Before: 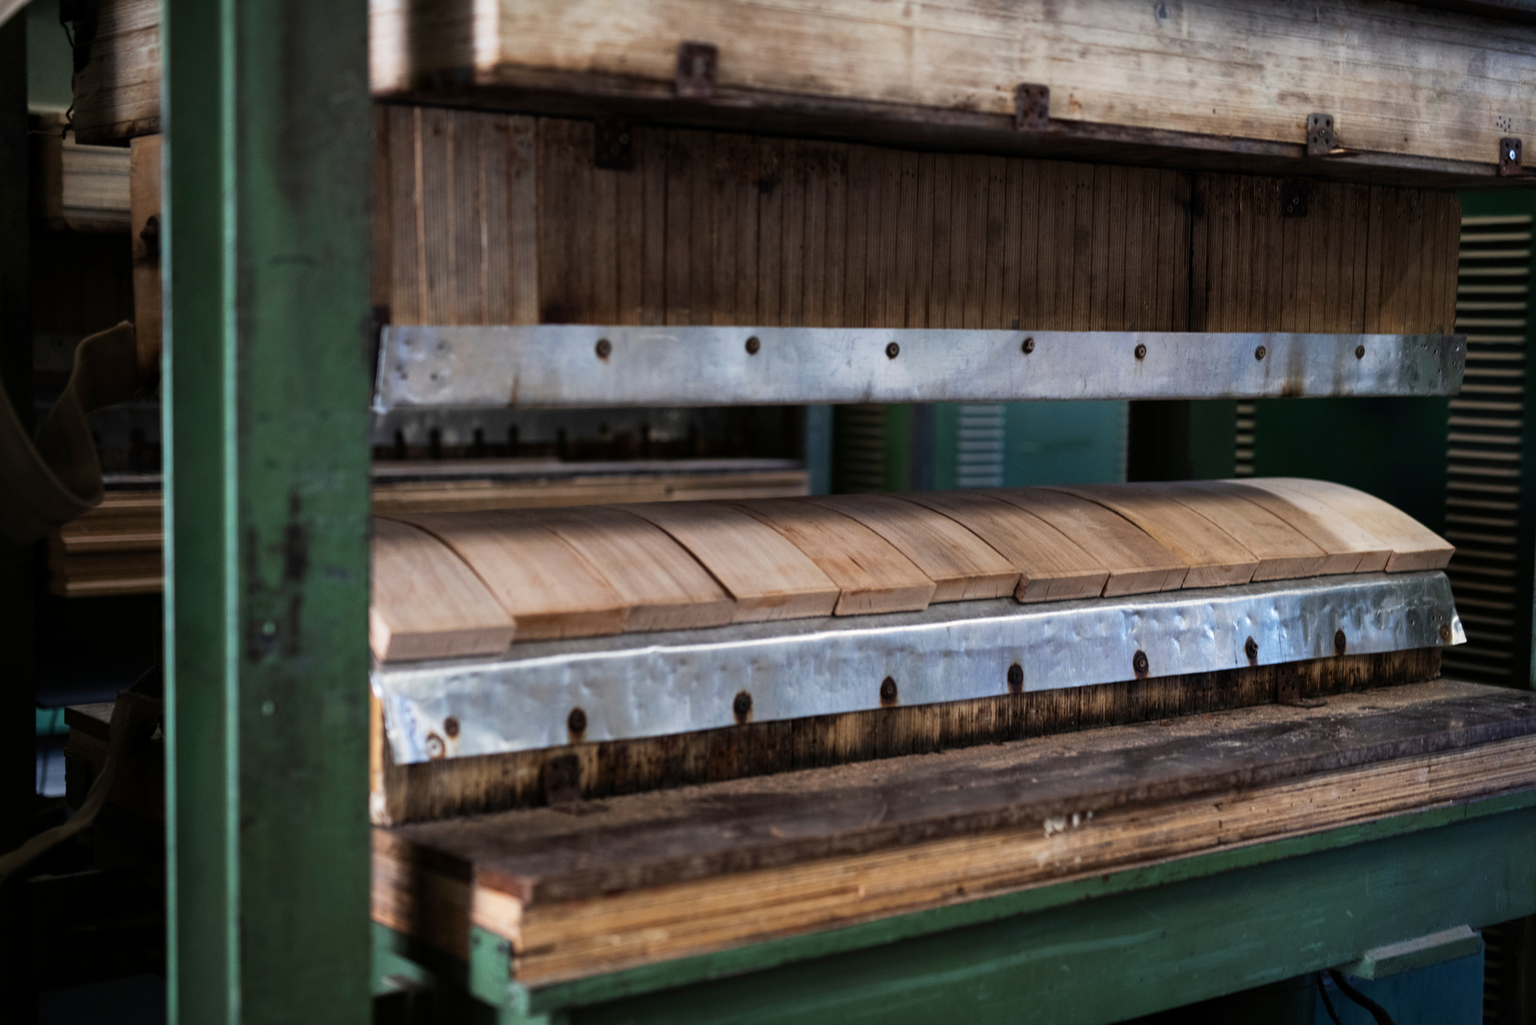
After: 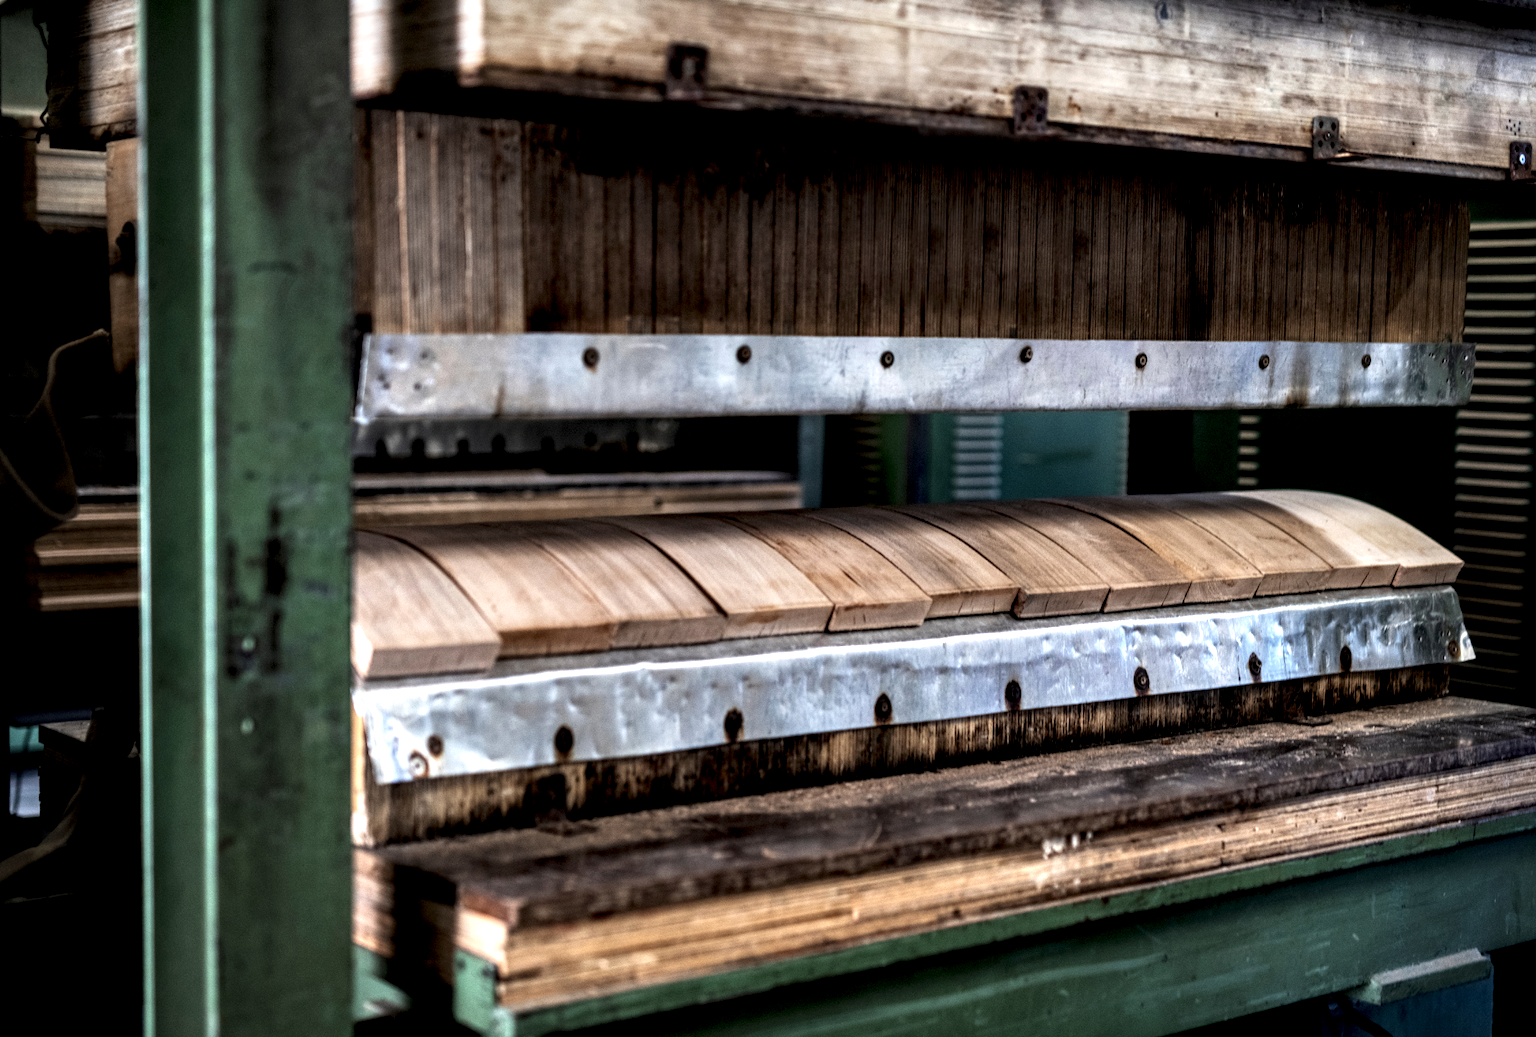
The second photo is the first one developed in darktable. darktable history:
local contrast: detail 203%
crop and rotate: left 1.774%, right 0.633%, bottom 1.28%
